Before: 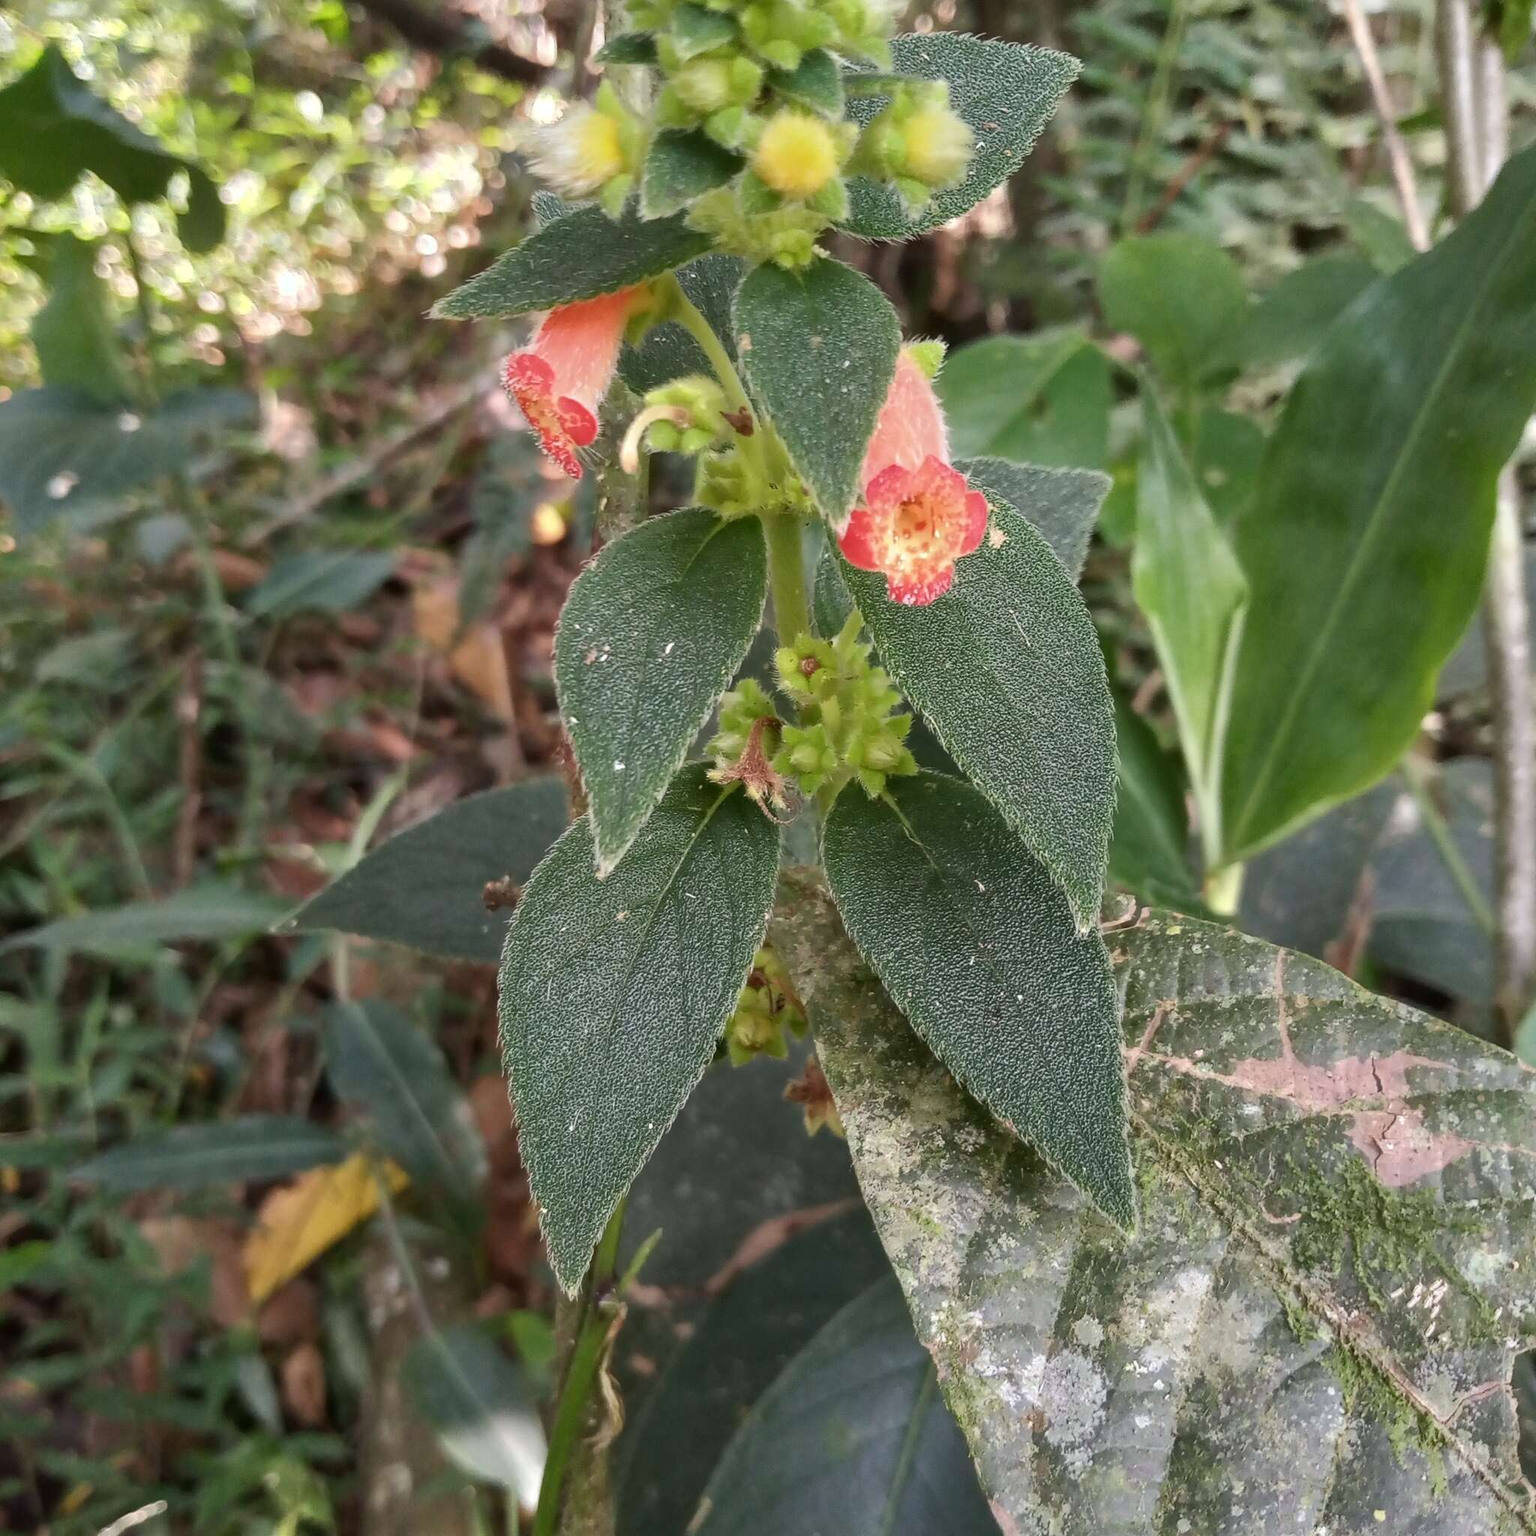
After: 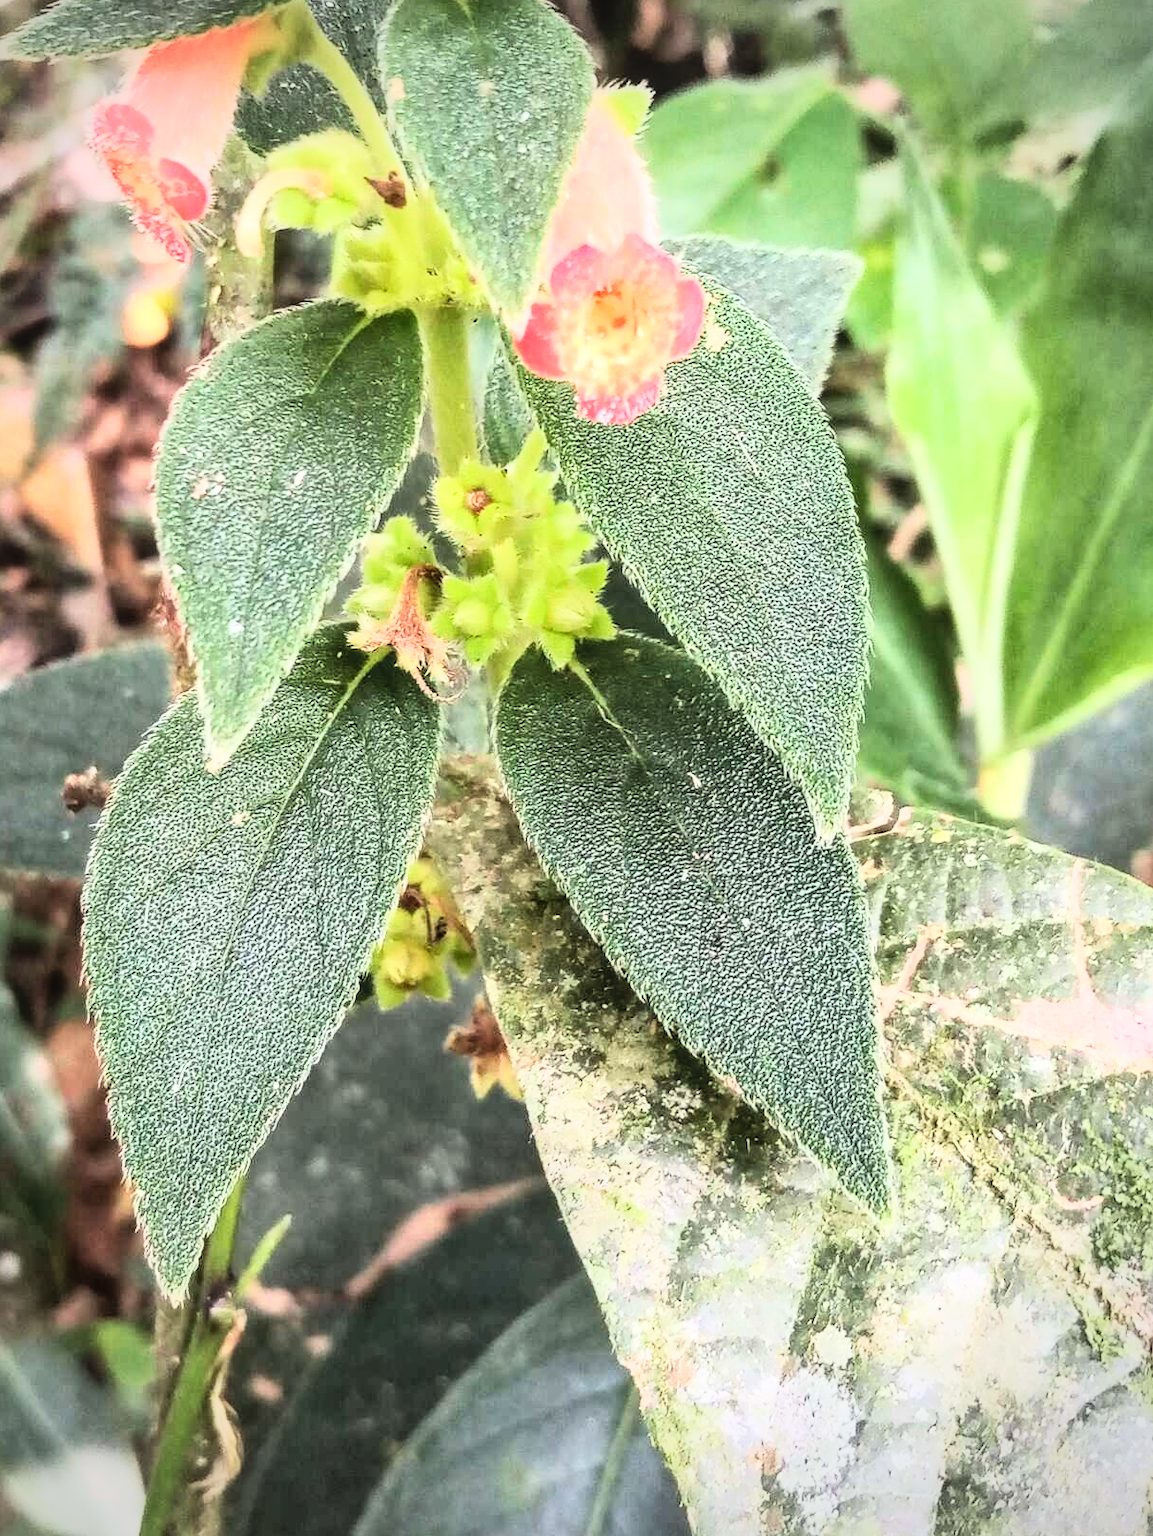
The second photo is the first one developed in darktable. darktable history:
exposure: black level correction 0, exposure 0.5 EV, compensate highlight preservation false
crop and rotate: left 28.256%, top 17.734%, right 12.656%, bottom 3.573%
local contrast: detail 110%
vignetting: fall-off radius 60.92%
rgb curve: curves: ch0 [(0, 0) (0.21, 0.15) (0.24, 0.21) (0.5, 0.75) (0.75, 0.96) (0.89, 0.99) (1, 1)]; ch1 [(0, 0.02) (0.21, 0.13) (0.25, 0.2) (0.5, 0.67) (0.75, 0.9) (0.89, 0.97) (1, 1)]; ch2 [(0, 0.02) (0.21, 0.13) (0.25, 0.2) (0.5, 0.67) (0.75, 0.9) (0.89, 0.97) (1, 1)], compensate middle gray true
